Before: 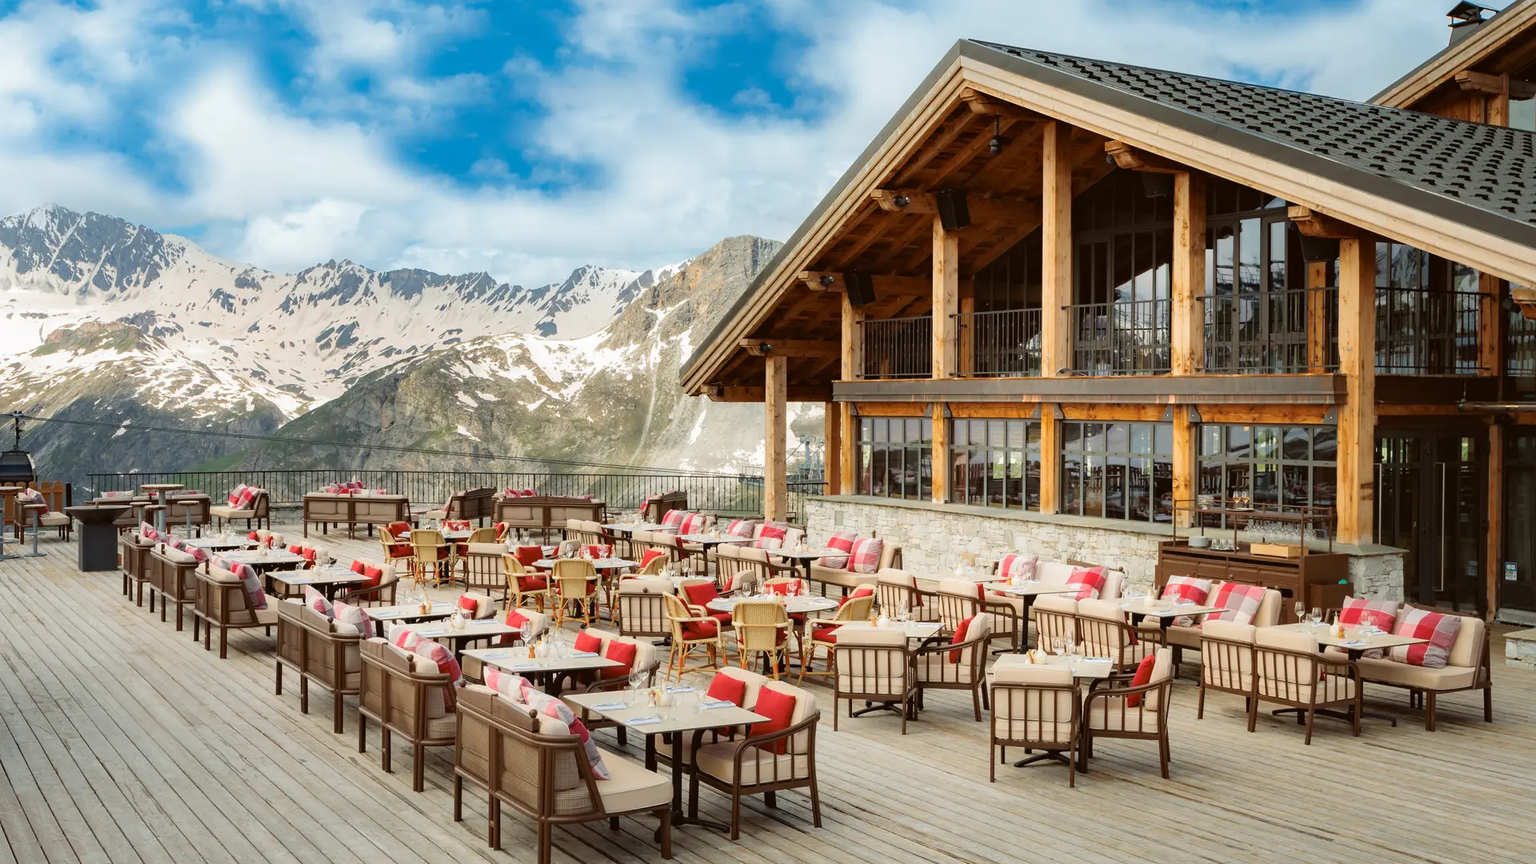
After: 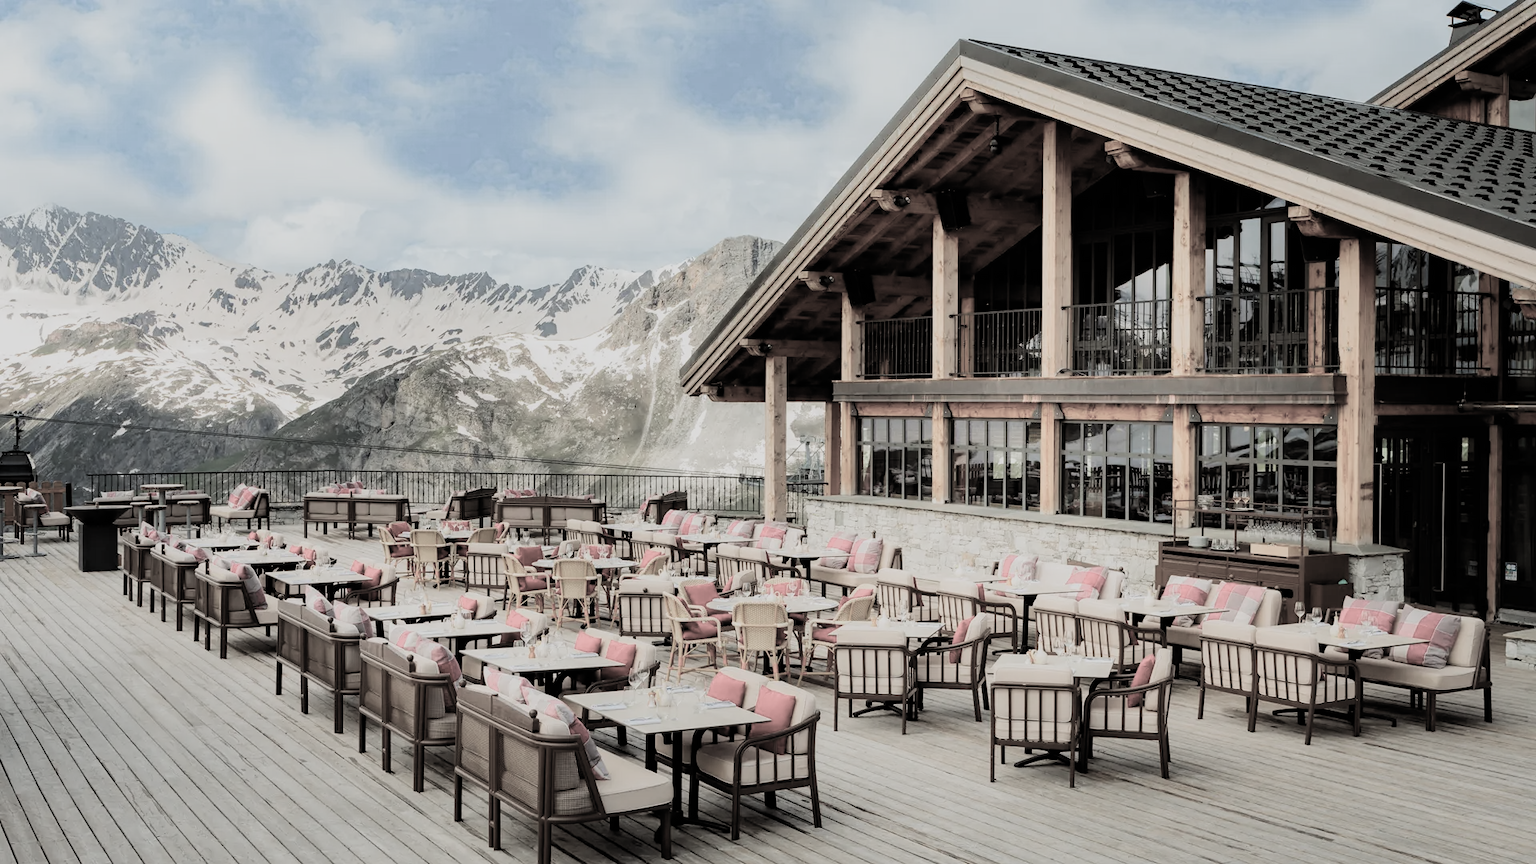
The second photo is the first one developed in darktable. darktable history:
filmic rgb: black relative exposure -5.06 EV, white relative exposure 3.96 EV, hardness 2.9, contrast 1.298, highlights saturation mix -30.68%, color science v5 (2021), iterations of high-quality reconstruction 0, contrast in shadows safe, contrast in highlights safe
